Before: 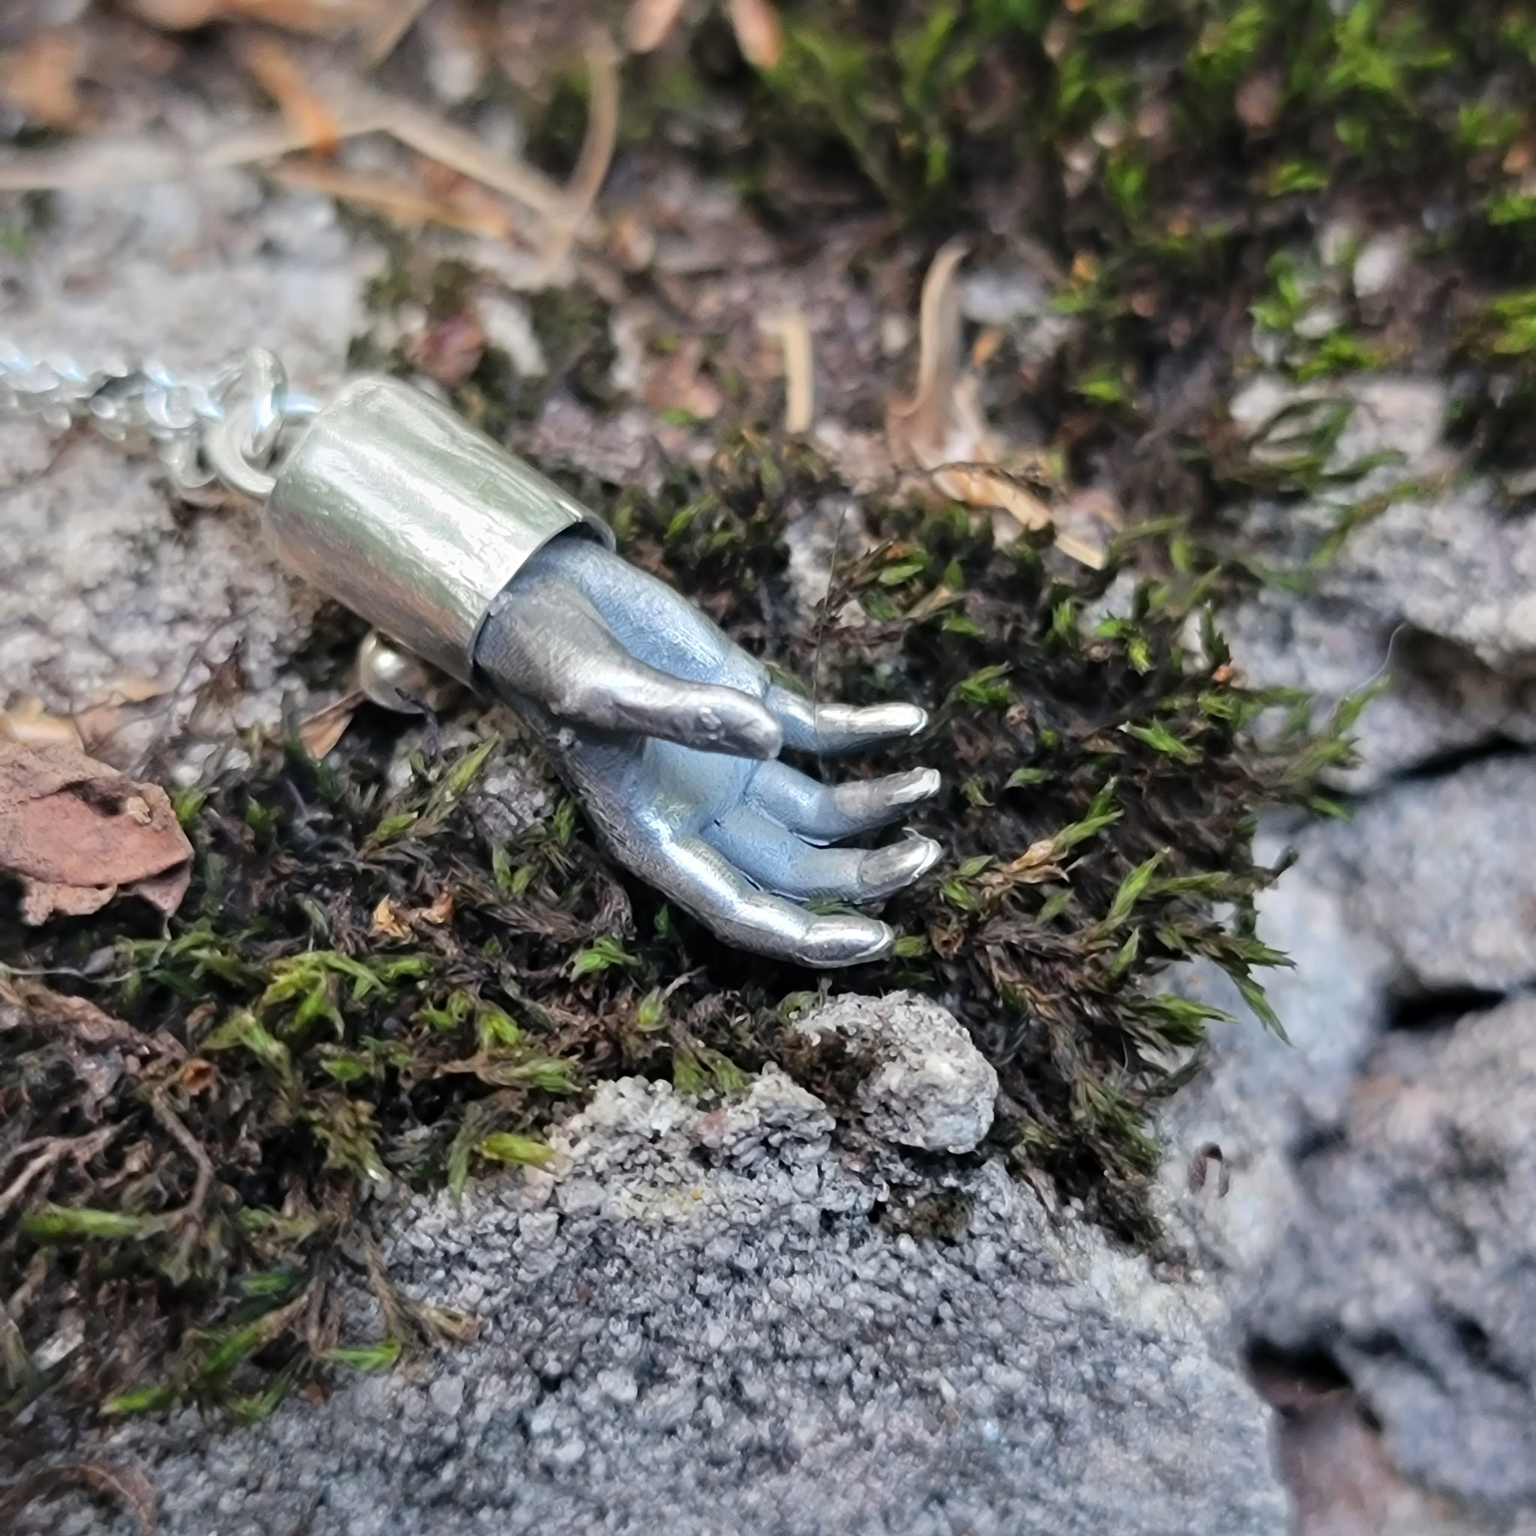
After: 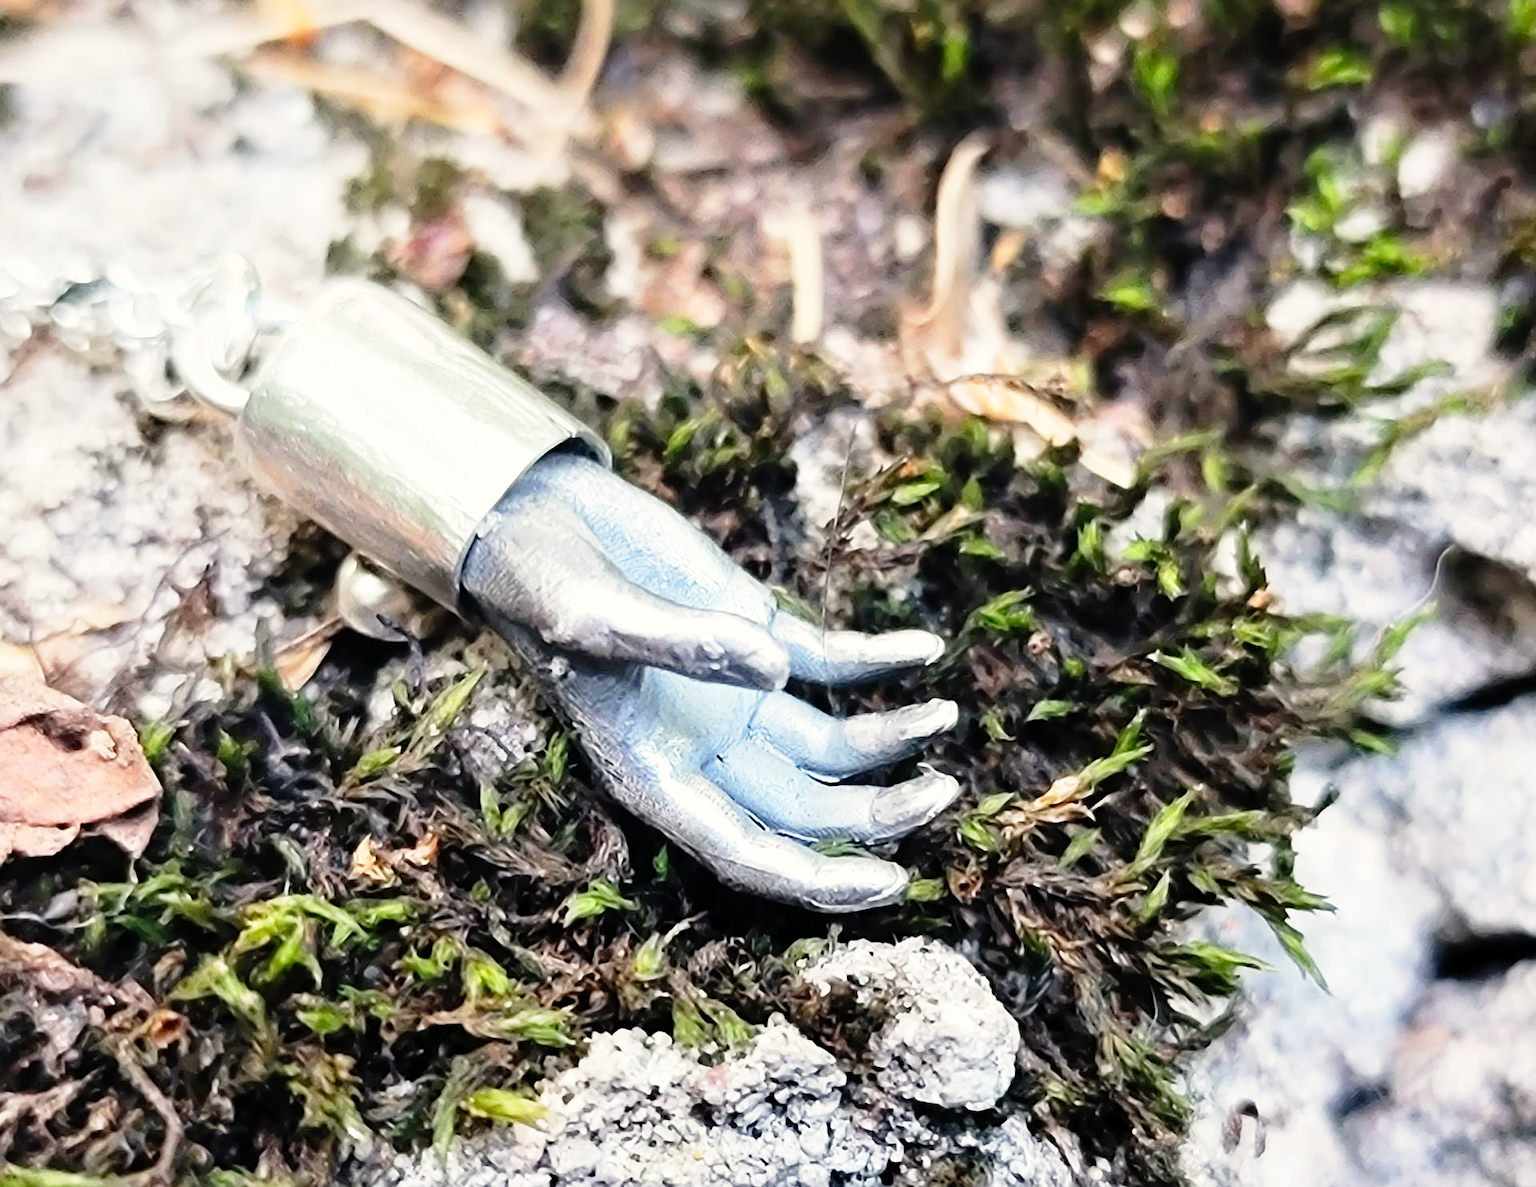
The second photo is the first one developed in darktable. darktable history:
sharpen: on, module defaults
base curve: curves: ch0 [(0, 0) (0.012, 0.01) (0.073, 0.168) (0.31, 0.711) (0.645, 0.957) (1, 1)], preserve colors none
crop: left 2.737%, top 7.287%, right 3.421%, bottom 20.179%
color correction: highlights b* 3
